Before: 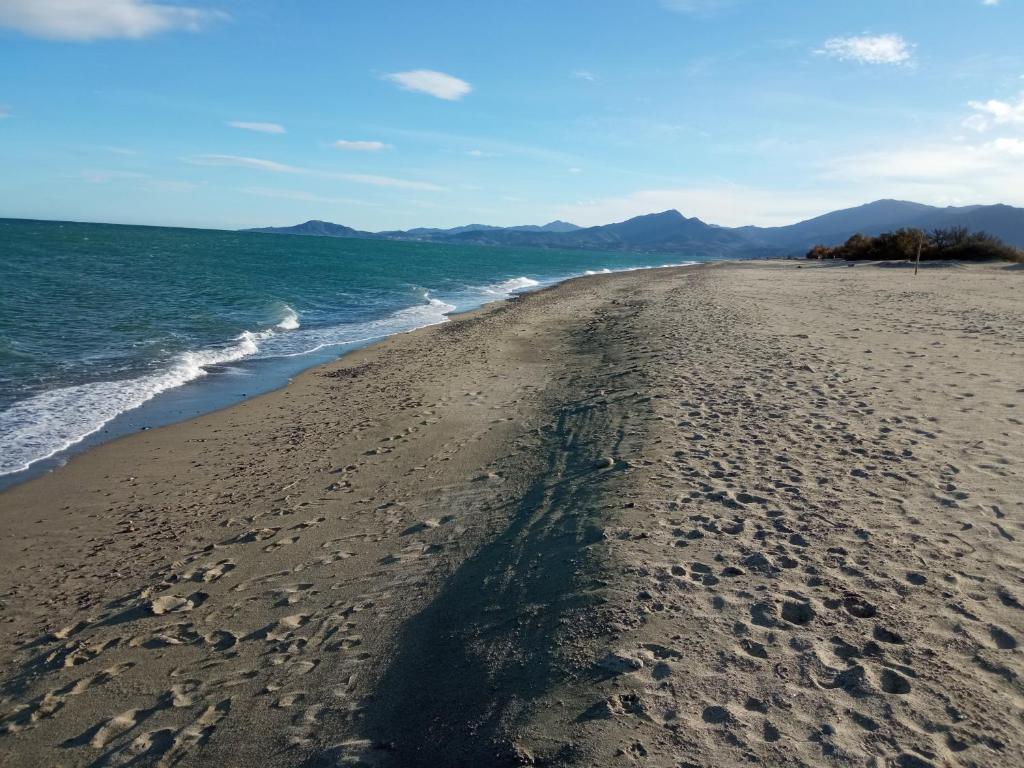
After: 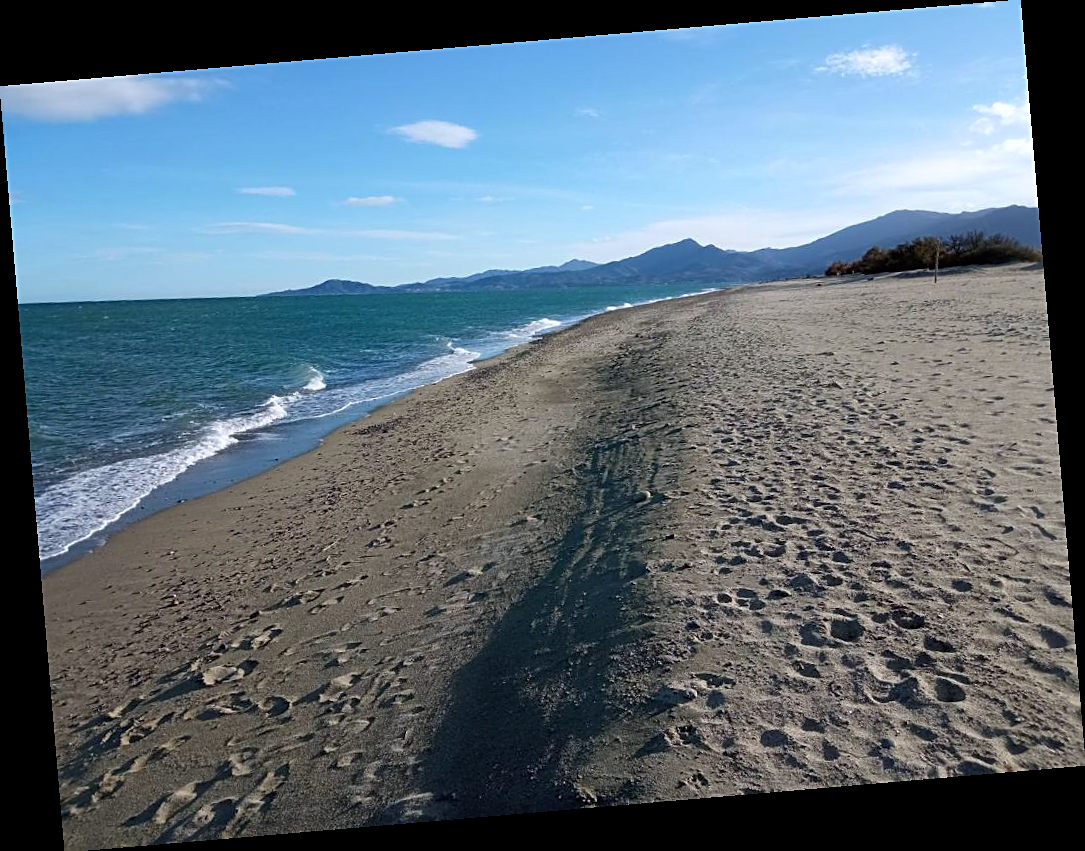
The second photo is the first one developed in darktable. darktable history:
sharpen: on, module defaults
white balance: red 0.984, blue 1.059
rotate and perspective: rotation -4.86°, automatic cropping off
